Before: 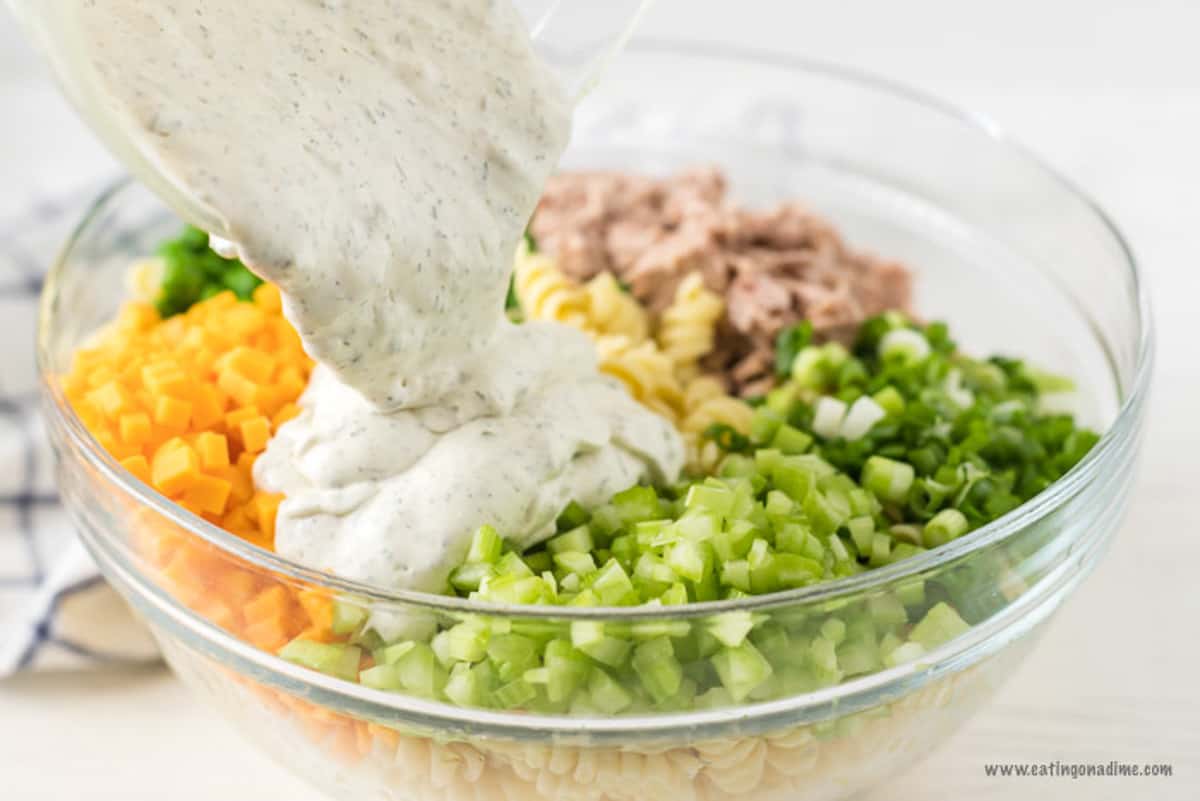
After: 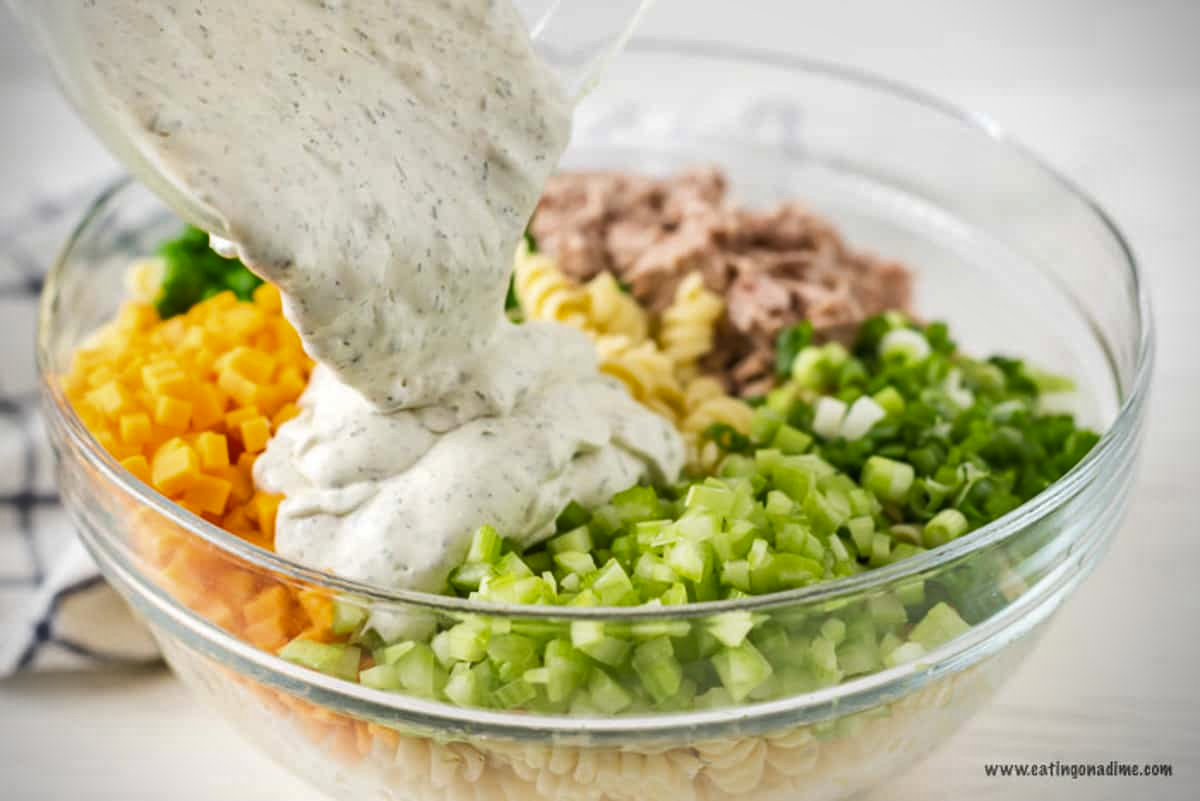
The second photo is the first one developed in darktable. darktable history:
shadows and highlights: shadows 25.3, highlights -48.03, soften with gaussian
exposure: compensate highlight preservation false
vignetting: saturation -0.653, dithering 8-bit output, unbound false
